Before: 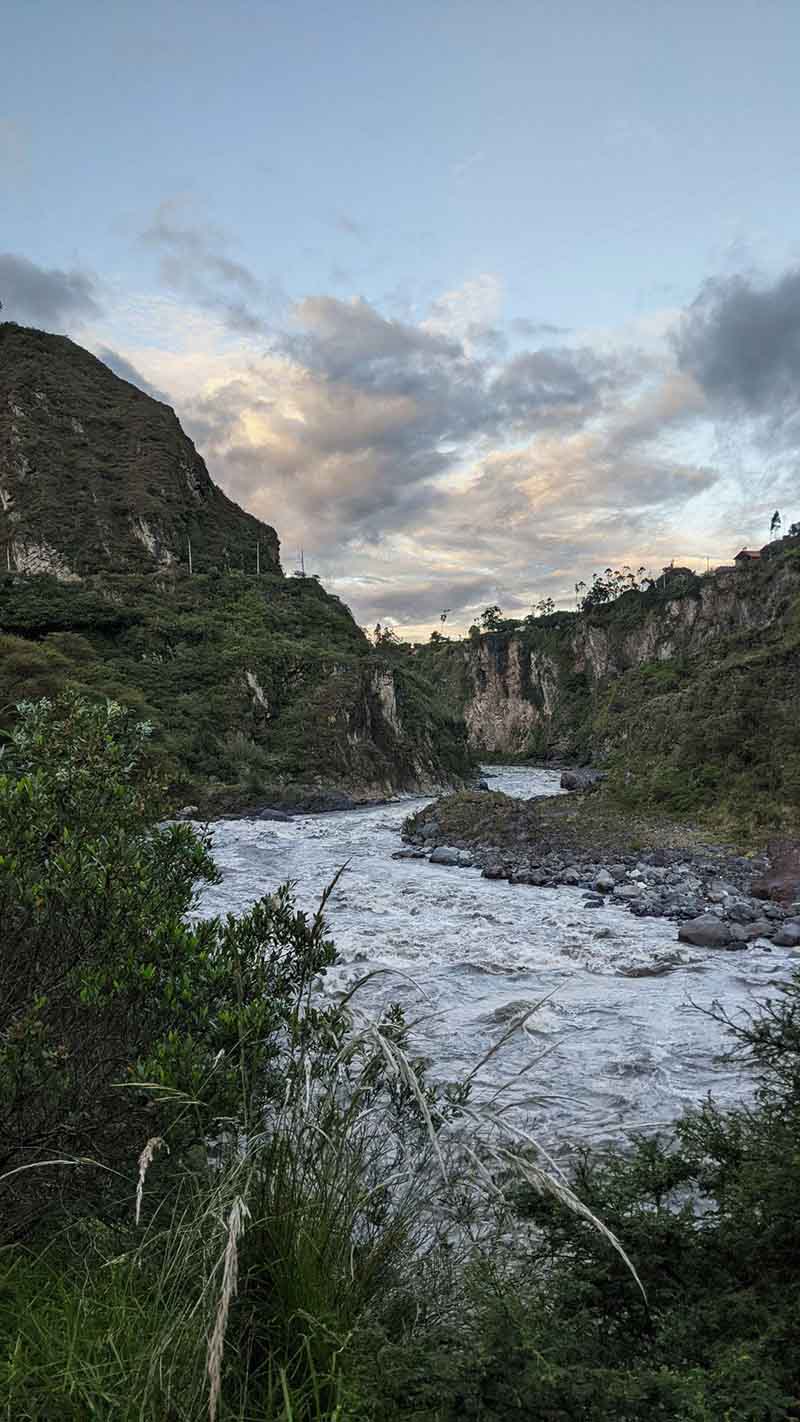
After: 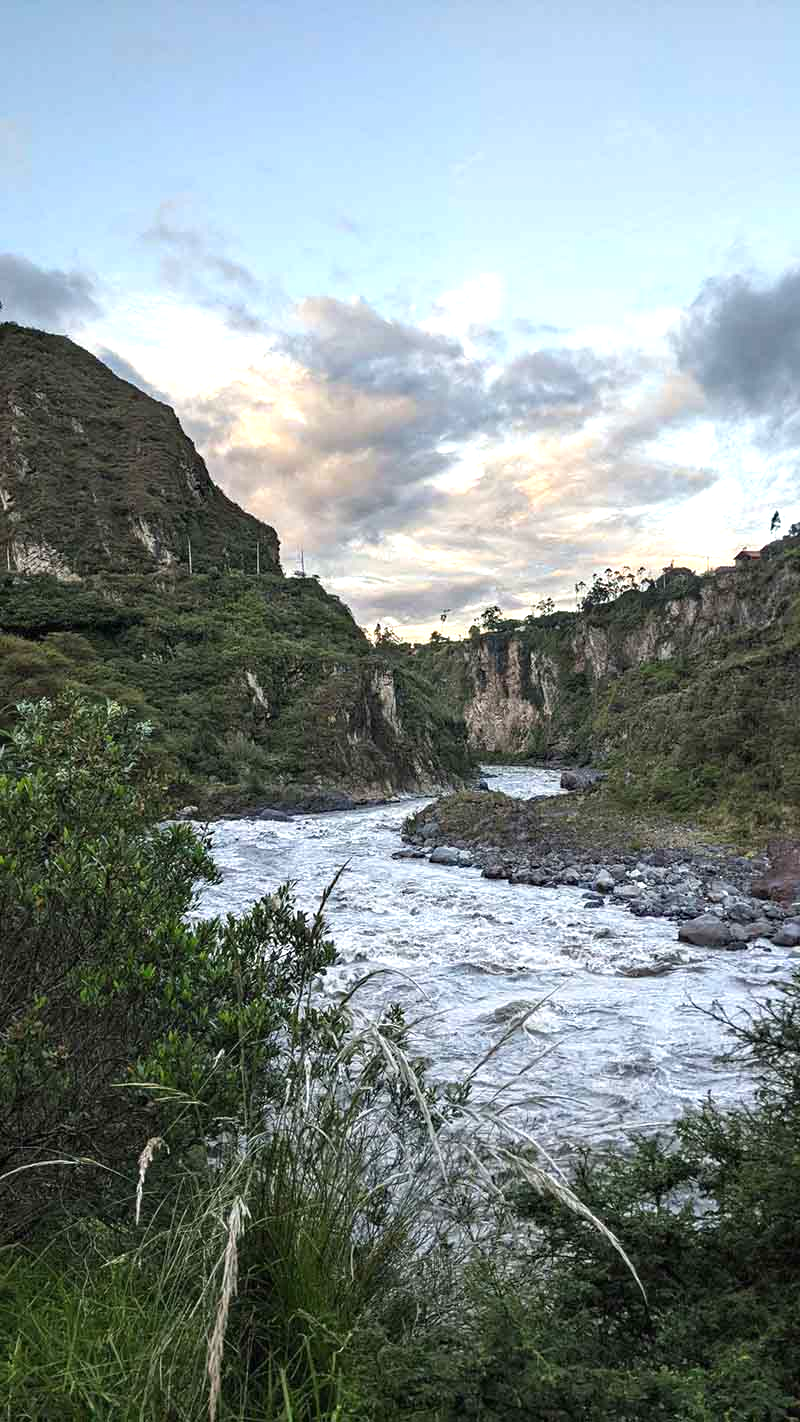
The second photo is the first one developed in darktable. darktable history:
exposure: black level correction 0, exposure 0.691 EV, compensate exposure bias true, compensate highlight preservation false
haze removal: strength 0.099, compatibility mode true, adaptive false
